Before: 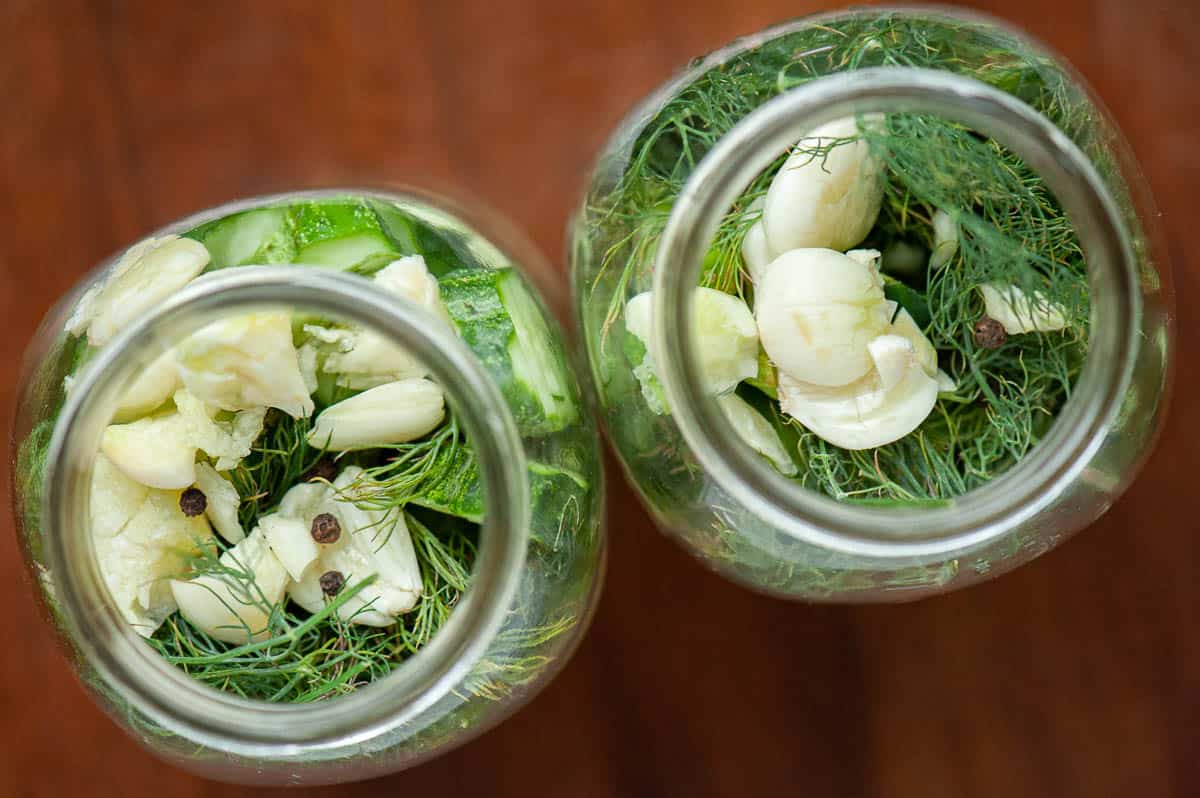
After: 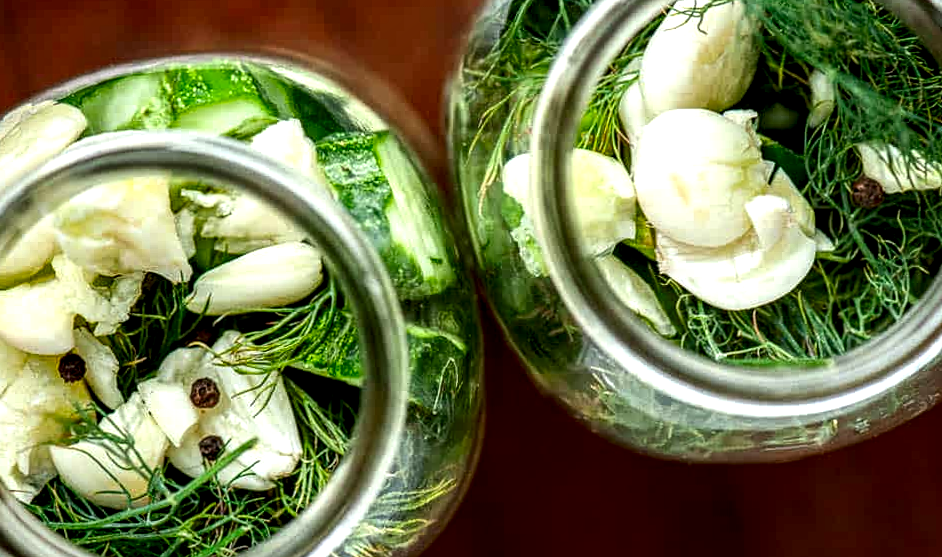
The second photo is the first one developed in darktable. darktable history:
crop: left 9.712%, top 16.928%, right 10.845%, bottom 12.332%
contrast brightness saturation: contrast 0.12, brightness -0.12, saturation 0.2
local contrast: detail 203%
contrast equalizer: y [[0.5, 0.488, 0.462, 0.461, 0.491, 0.5], [0.5 ×6], [0.5 ×6], [0 ×6], [0 ×6]]
rotate and perspective: rotation -0.45°, automatic cropping original format, crop left 0.008, crop right 0.992, crop top 0.012, crop bottom 0.988
